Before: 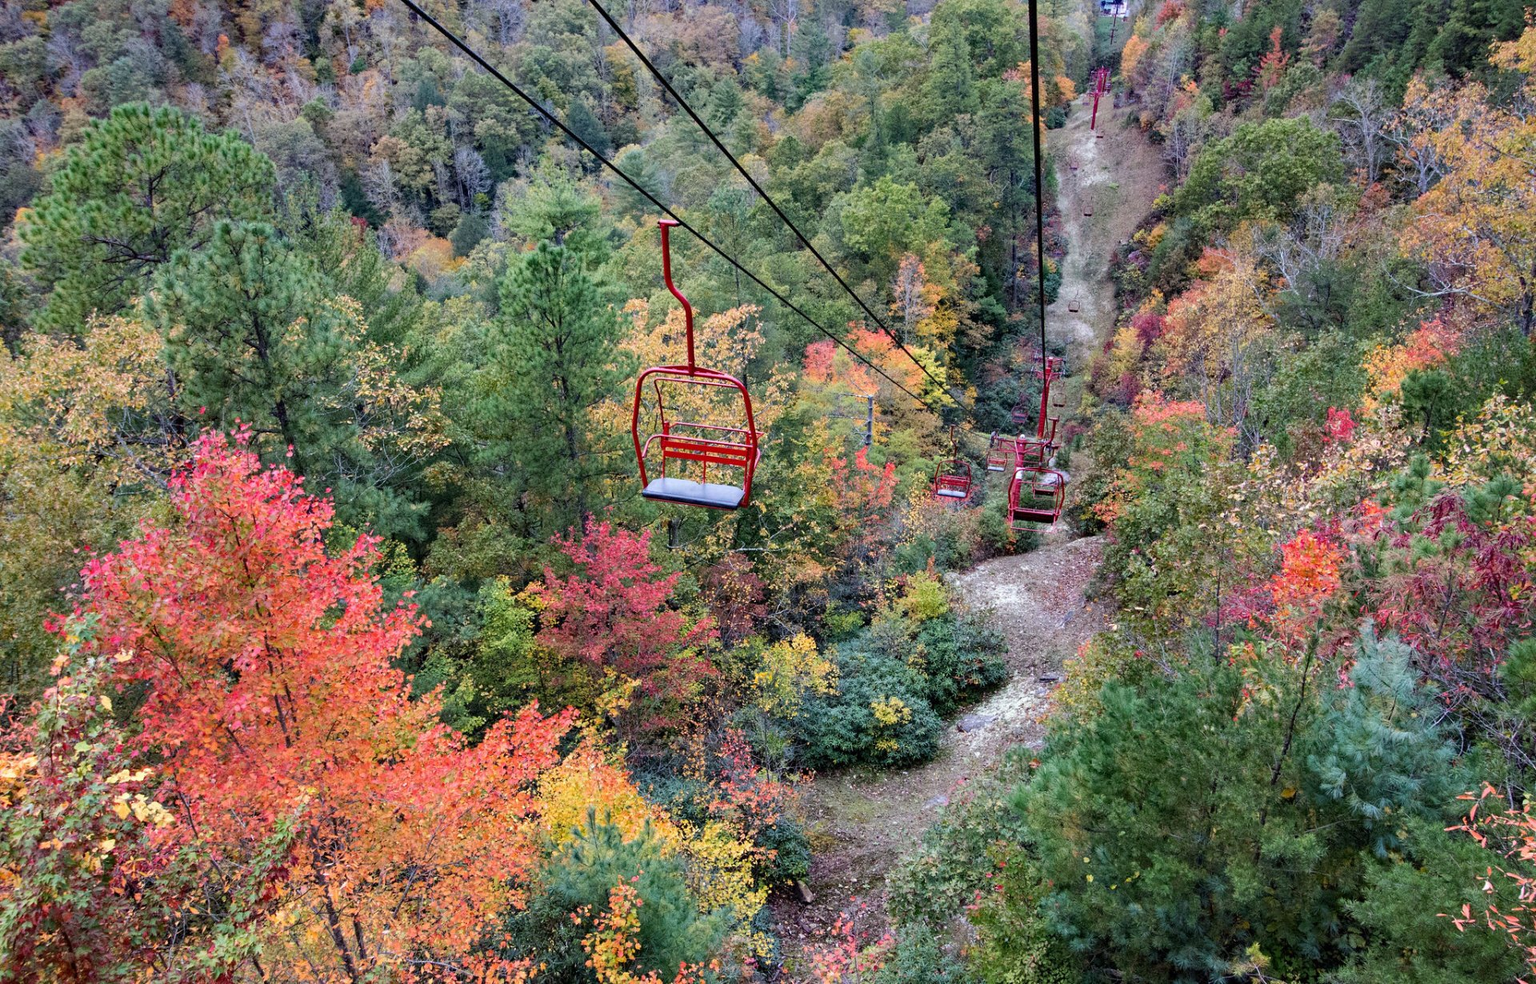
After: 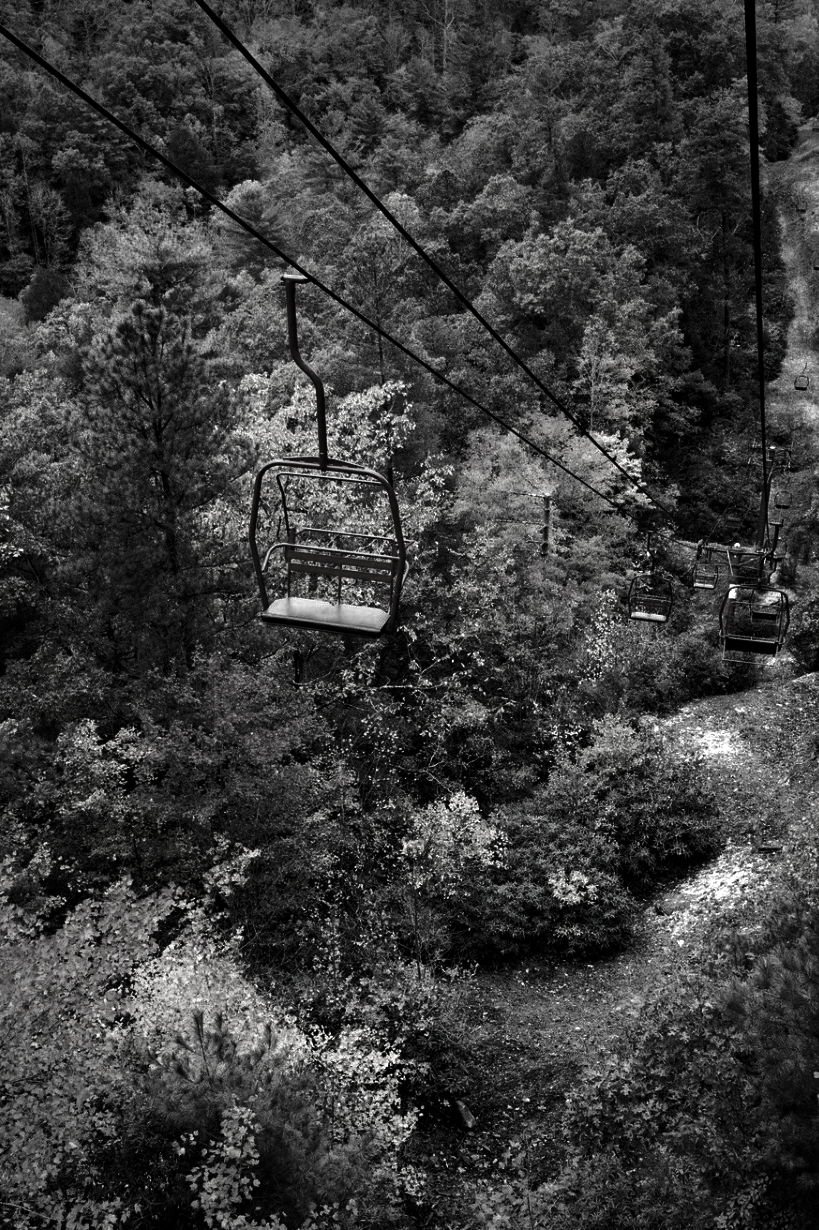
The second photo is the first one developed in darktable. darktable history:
tone equalizer: -8 EV -0.398 EV, -7 EV -0.383 EV, -6 EV -0.327 EV, -5 EV -0.22 EV, -3 EV 0.207 EV, -2 EV 0.363 EV, -1 EV 0.386 EV, +0 EV 0.432 EV, edges refinement/feathering 500, mask exposure compensation -1.57 EV, preserve details no
color correction: highlights b* -0.046
crop: left 28.207%, right 29.099%
exposure: compensate exposure bias true, compensate highlight preservation false
contrast brightness saturation: contrast -0.04, brightness -0.572, saturation -0.985
vignetting: fall-off start 68.75%, fall-off radius 29.69%, width/height ratio 0.991, shape 0.851
